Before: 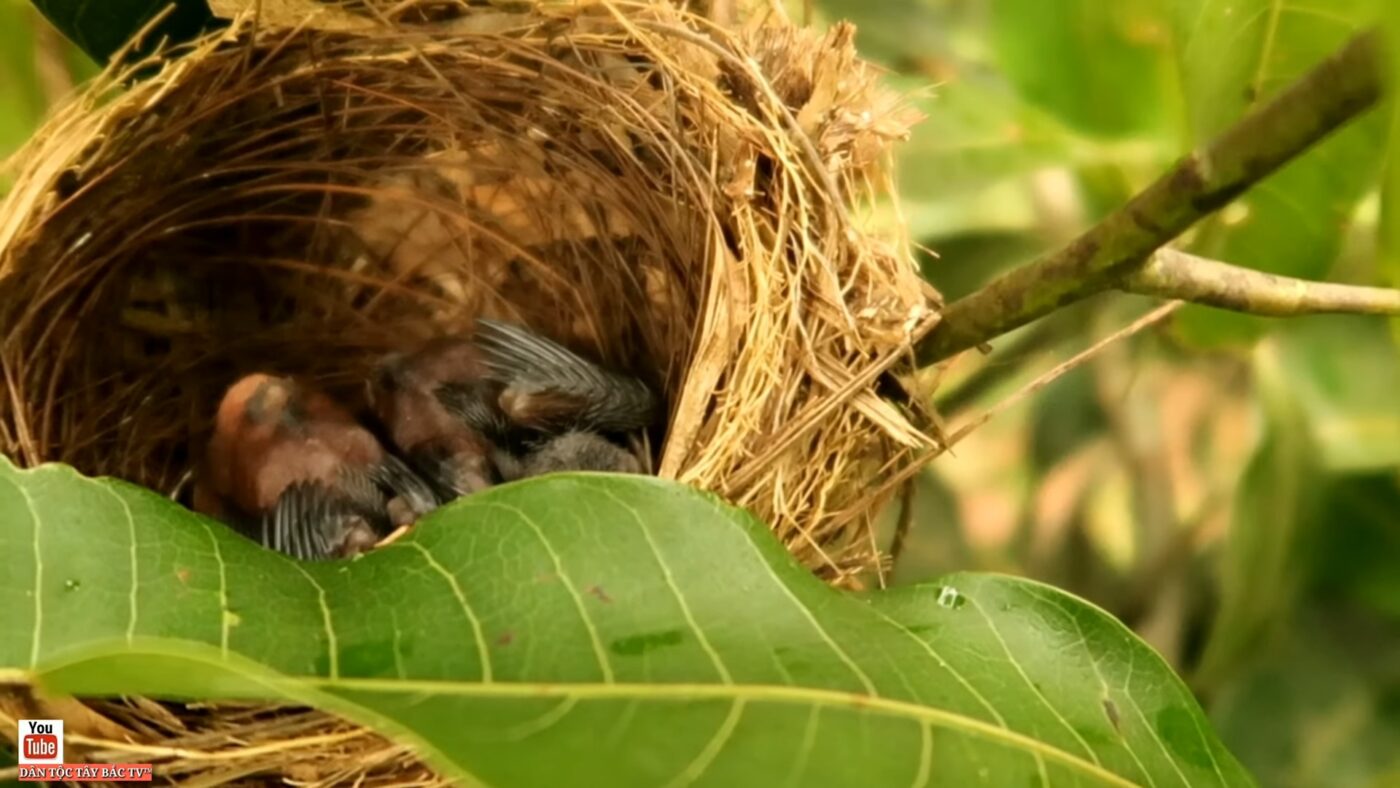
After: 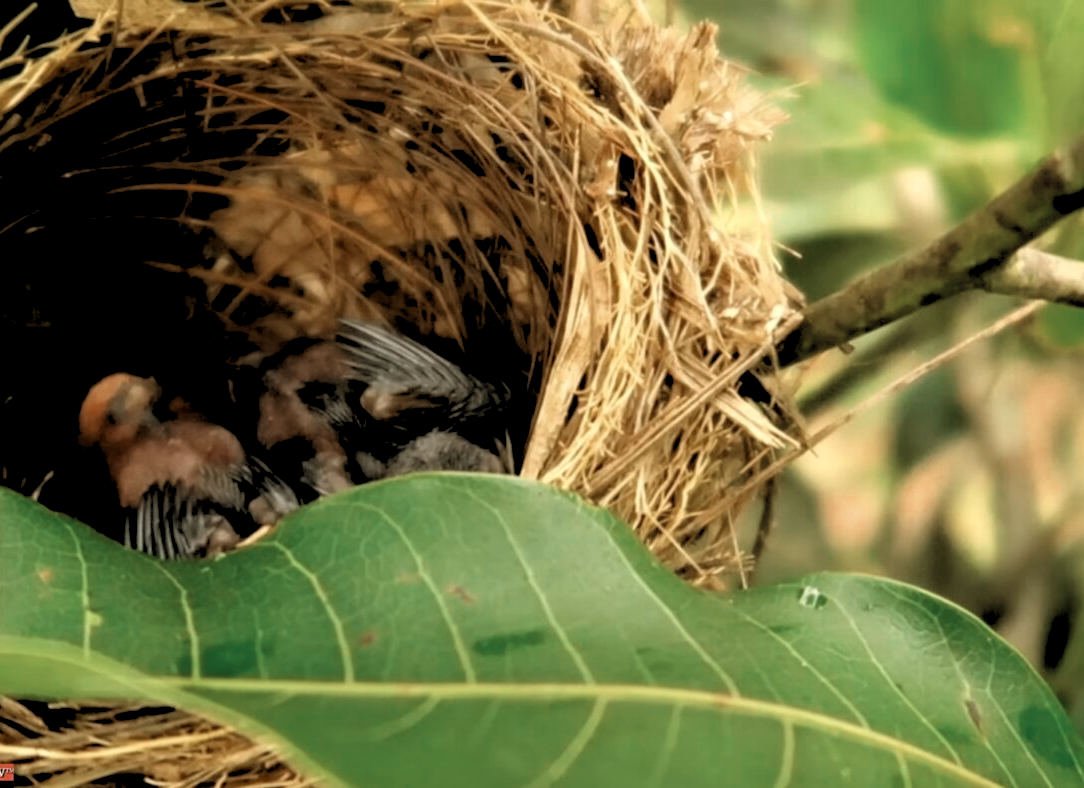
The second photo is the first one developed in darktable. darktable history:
color zones: curves: ch0 [(0, 0.5) (0.125, 0.4) (0.25, 0.5) (0.375, 0.4) (0.5, 0.4) (0.625, 0.6) (0.75, 0.6) (0.875, 0.5)]; ch1 [(0, 0.35) (0.125, 0.45) (0.25, 0.35) (0.375, 0.35) (0.5, 0.35) (0.625, 0.35) (0.75, 0.45) (0.875, 0.35)]; ch2 [(0, 0.6) (0.125, 0.5) (0.25, 0.5) (0.375, 0.6) (0.5, 0.6) (0.625, 0.5) (0.75, 0.5) (0.875, 0.5)]
rgb levels: levels [[0.029, 0.461, 0.922], [0, 0.5, 1], [0, 0.5, 1]]
crop: left 9.88%, right 12.664%
